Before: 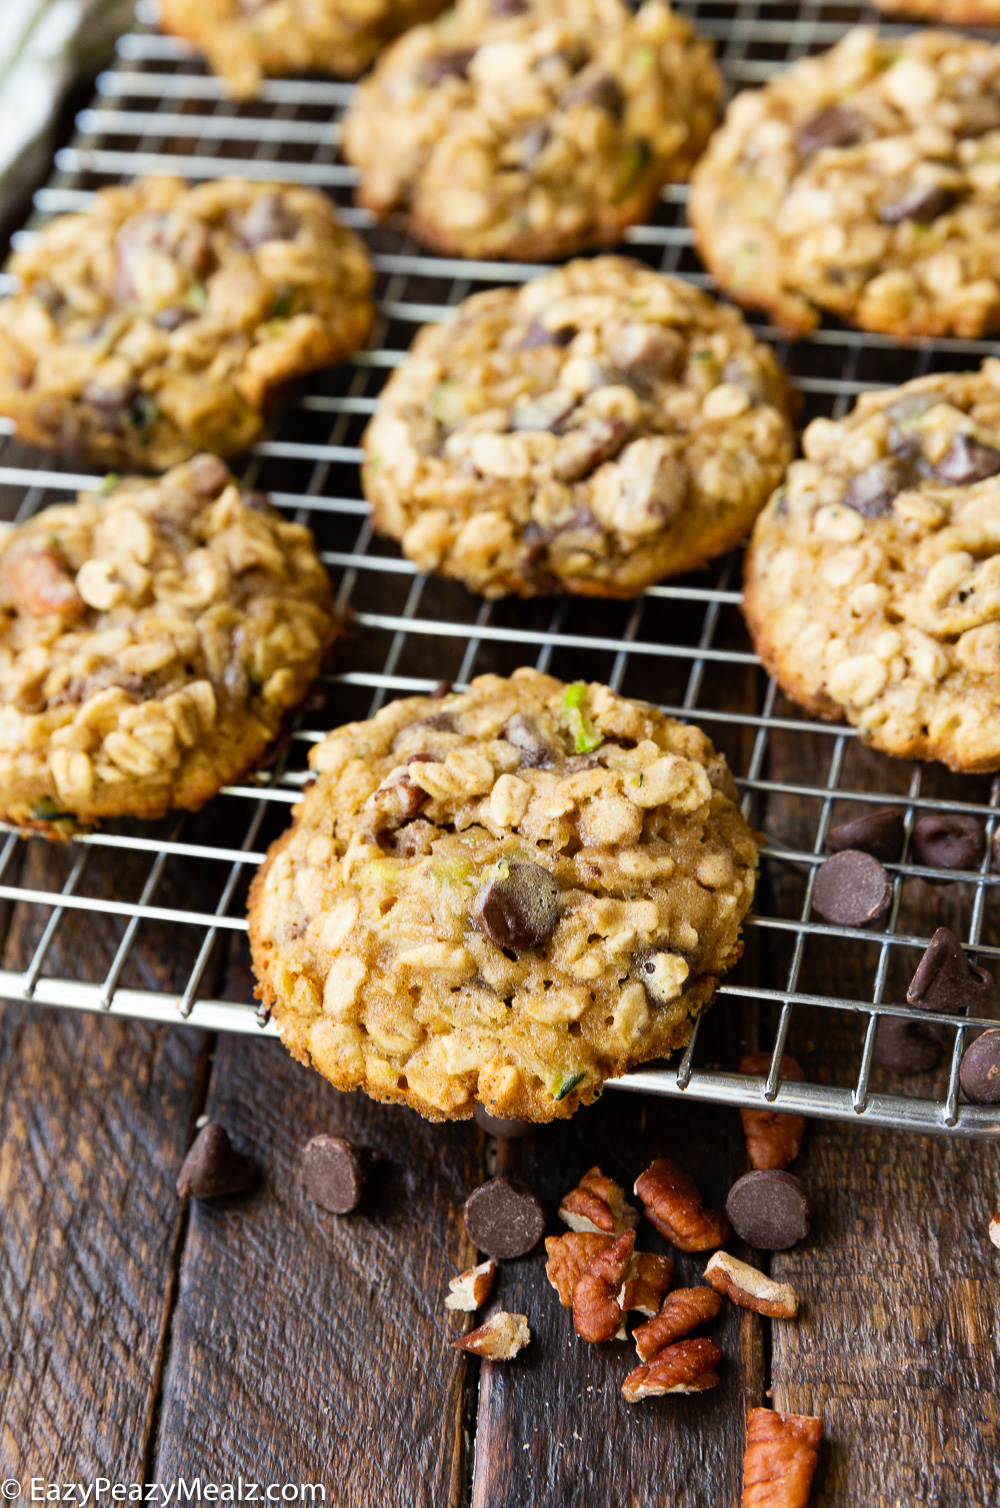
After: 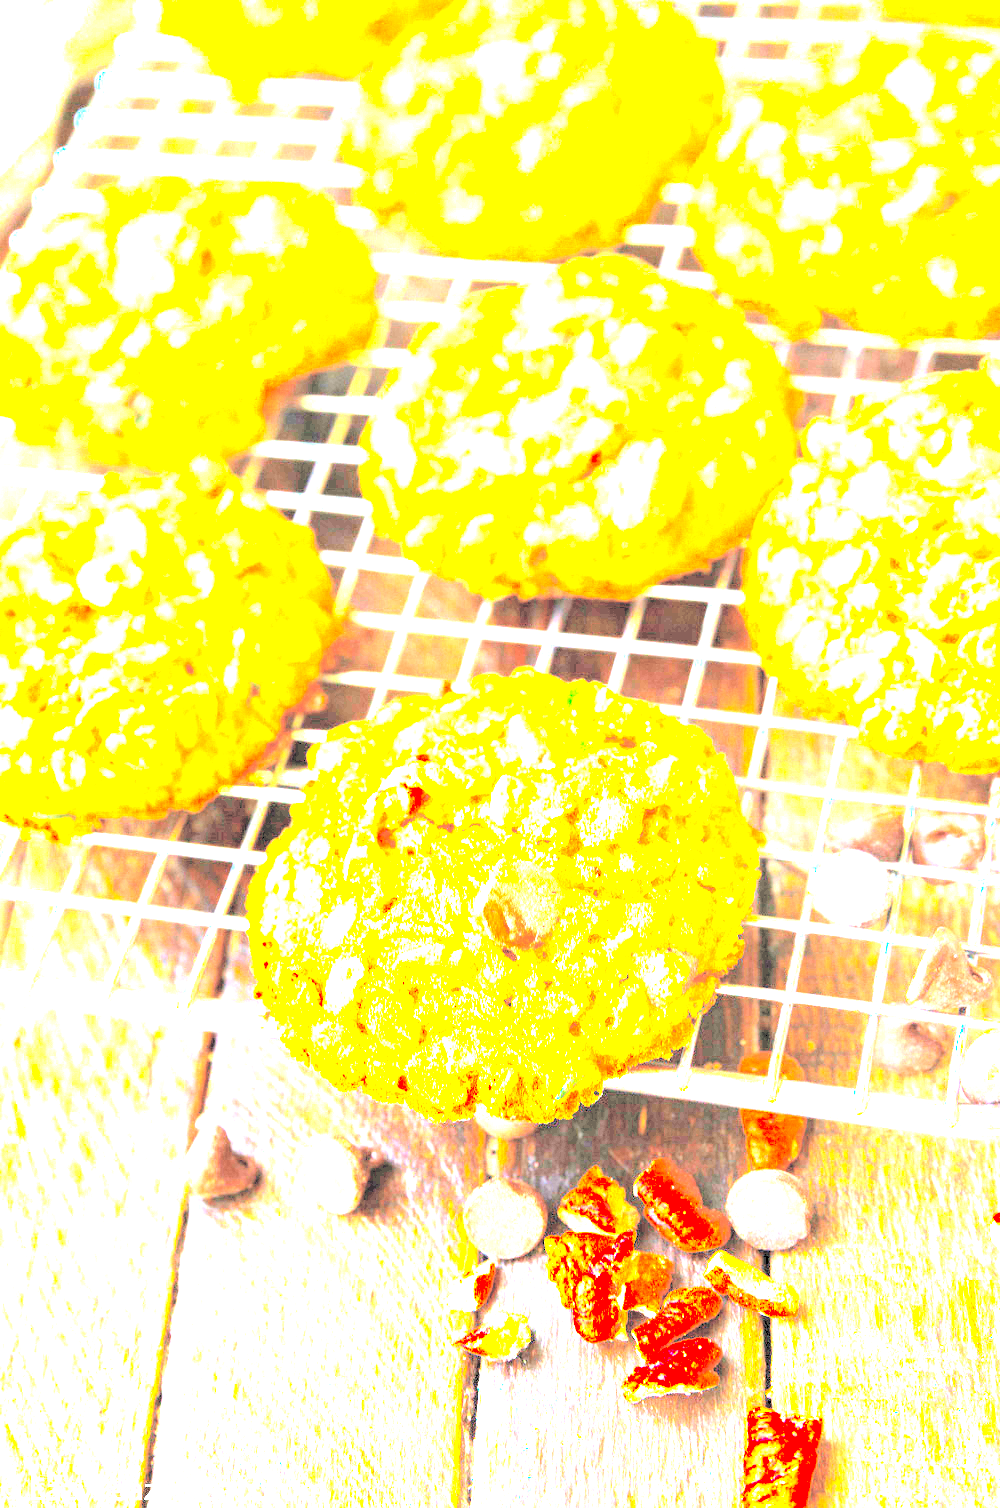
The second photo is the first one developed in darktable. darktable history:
contrast brightness saturation: brightness 1
exposure: exposure 3 EV
